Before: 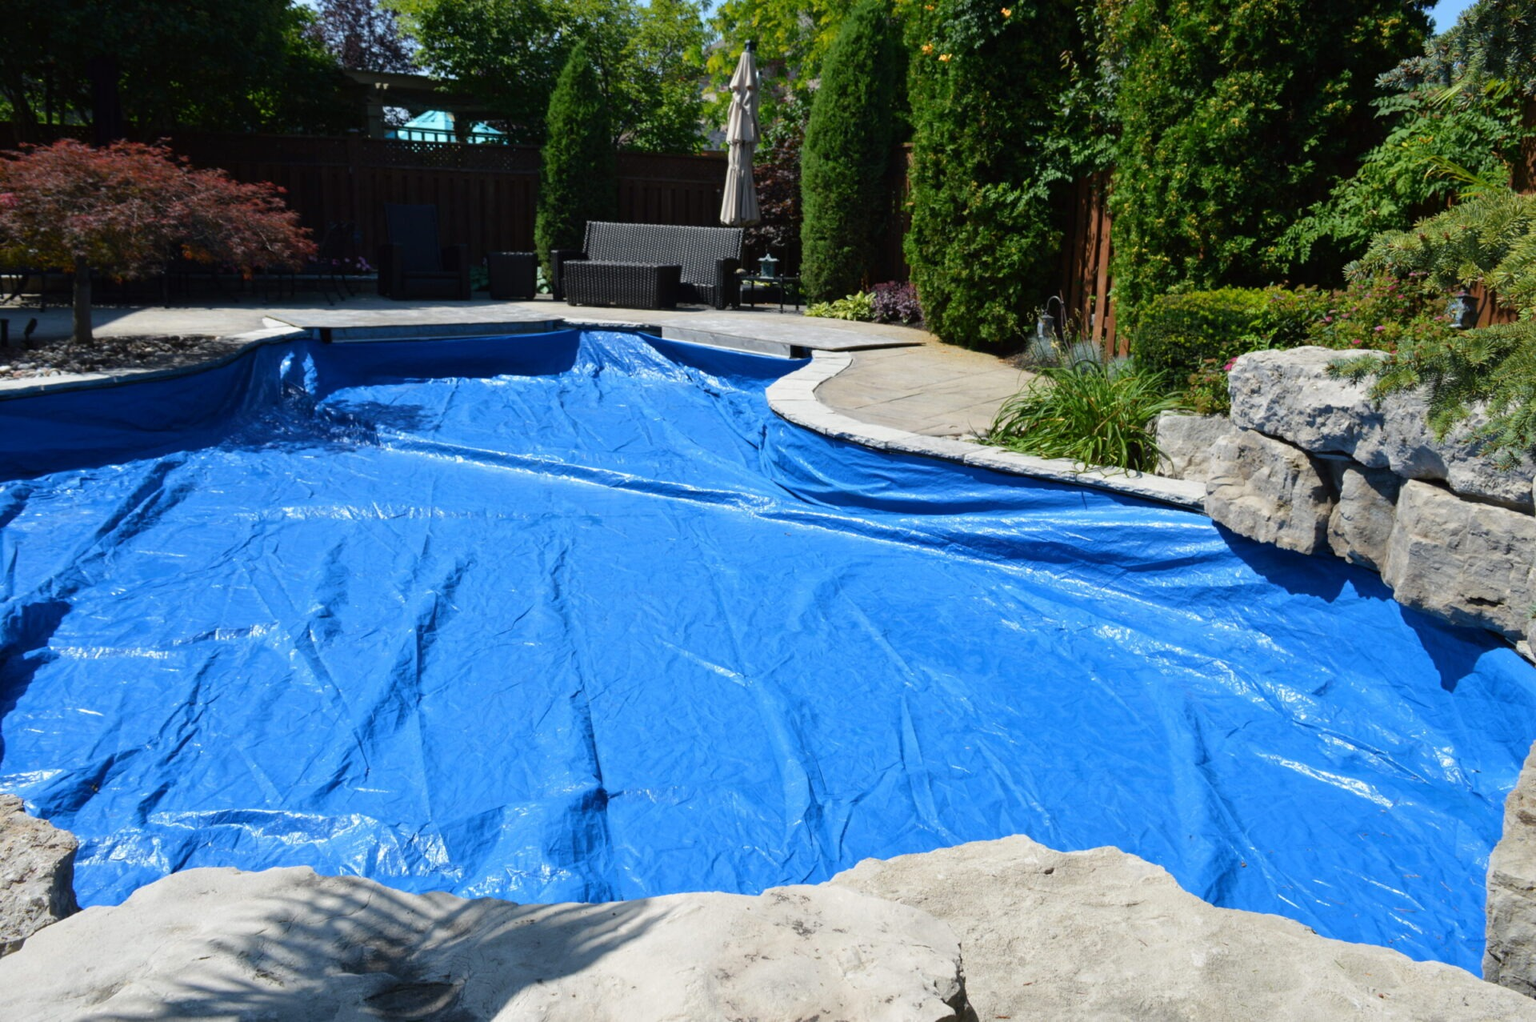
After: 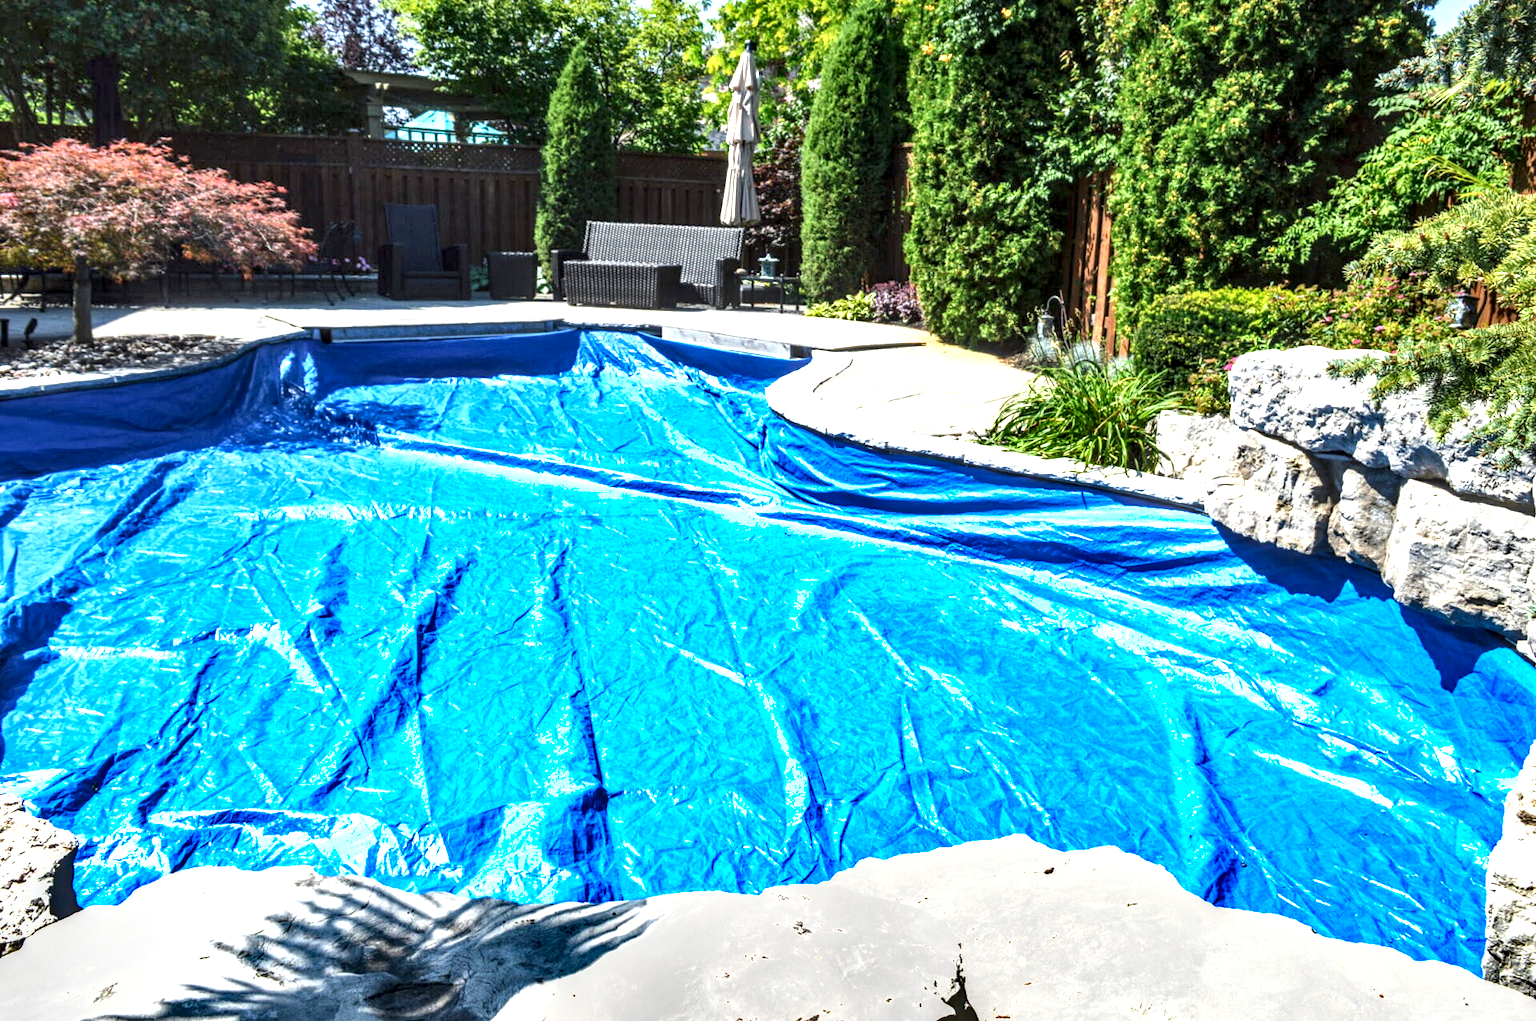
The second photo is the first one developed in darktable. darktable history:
local contrast: highlights 3%, shadows 3%, detail 181%
shadows and highlights: shadows 58.81, soften with gaussian
exposure: black level correction 0, exposure 1.49 EV, compensate highlight preservation false
